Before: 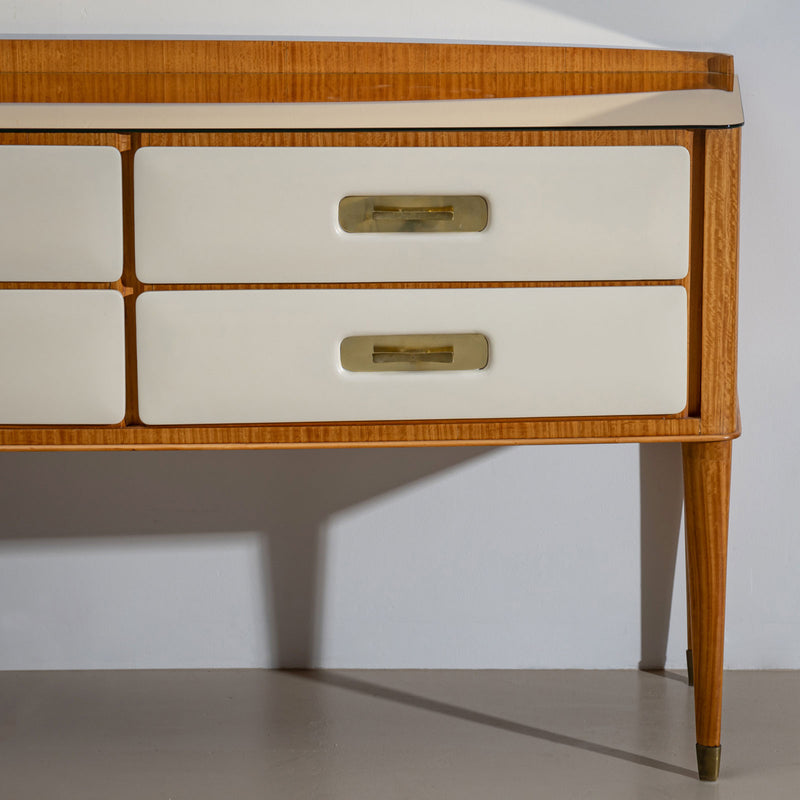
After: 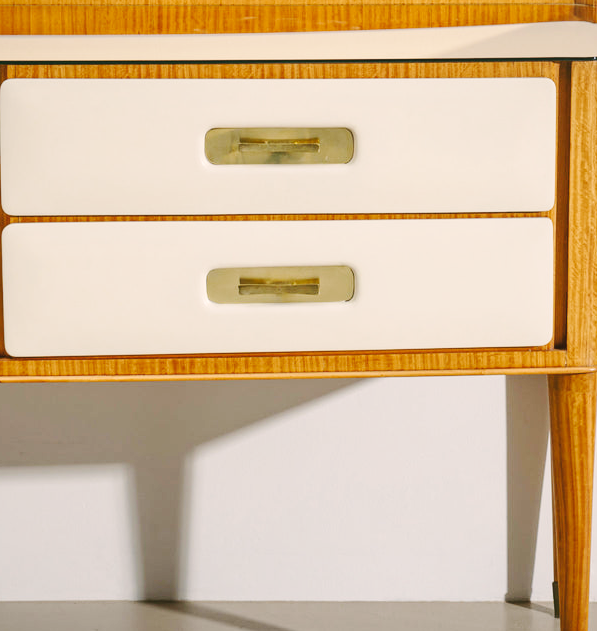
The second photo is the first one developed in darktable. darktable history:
exposure: compensate highlight preservation false
base curve: curves: ch0 [(0, 0.007) (0.028, 0.063) (0.121, 0.311) (0.46, 0.743) (0.859, 0.957) (1, 1)], preserve colors none
color correction: highlights a* 4.02, highlights b* 4.92, shadows a* -6.94, shadows b* 4.75
tone equalizer: -7 EV 0.131 EV, mask exposure compensation -0.485 EV
crop: left 16.811%, top 8.618%, right 8.537%, bottom 12.498%
